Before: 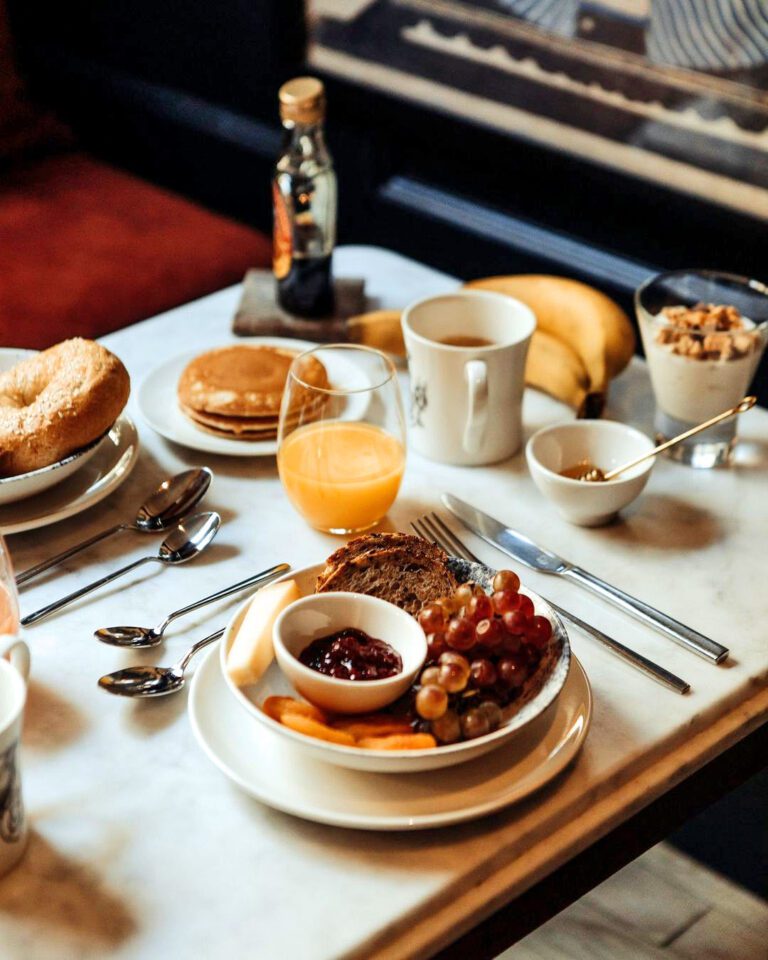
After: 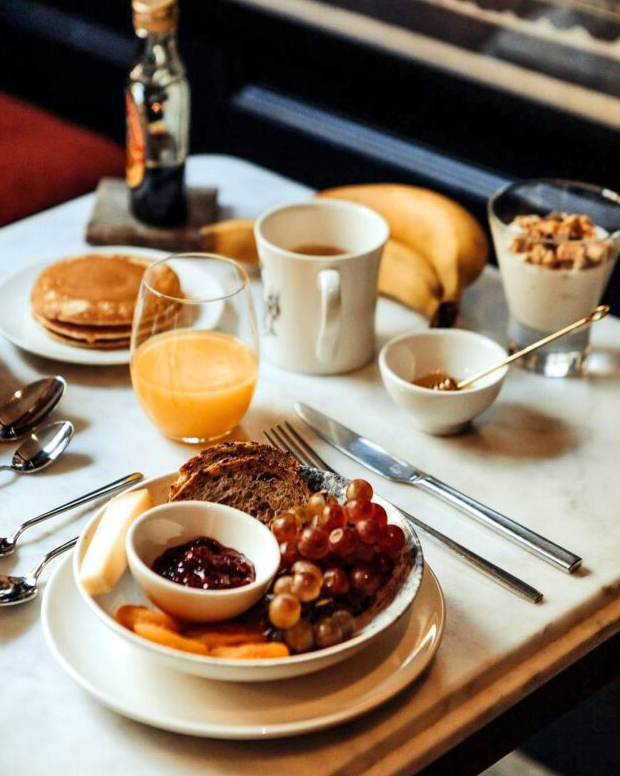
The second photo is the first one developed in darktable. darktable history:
crop: left 19.159%, top 9.58%, bottom 9.58%
